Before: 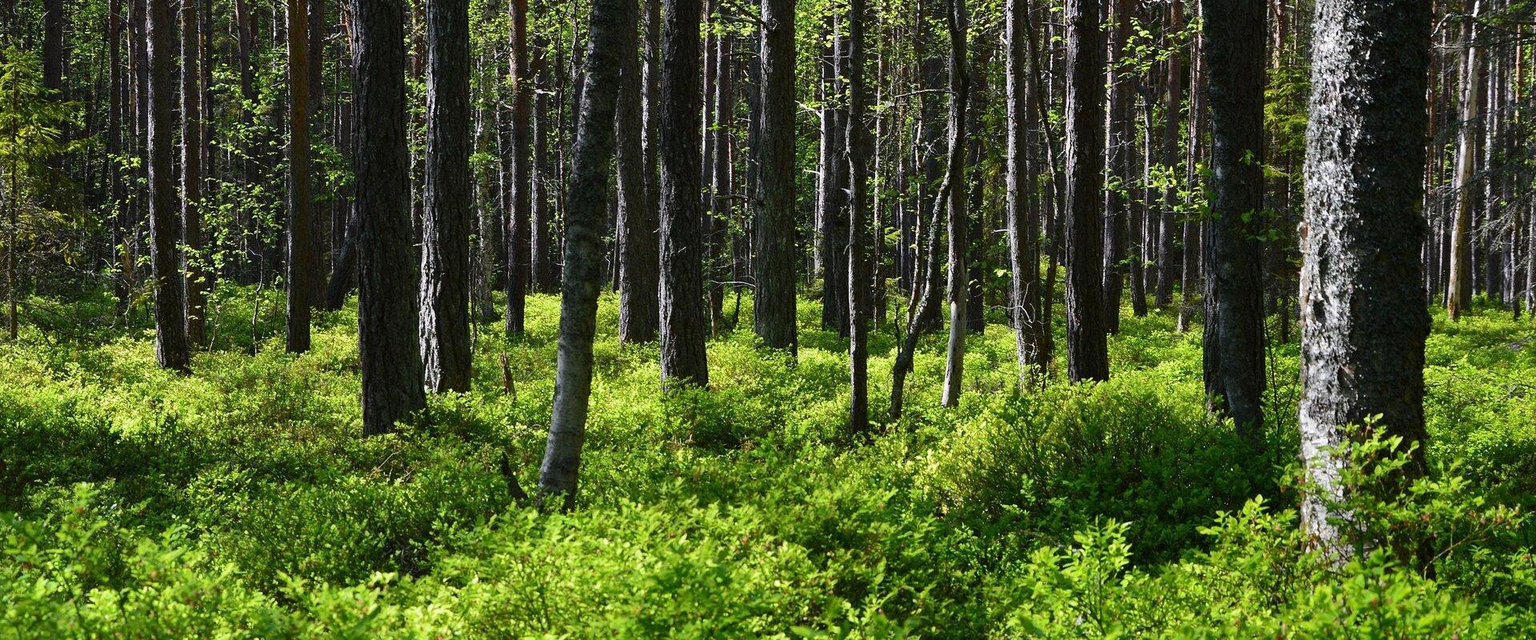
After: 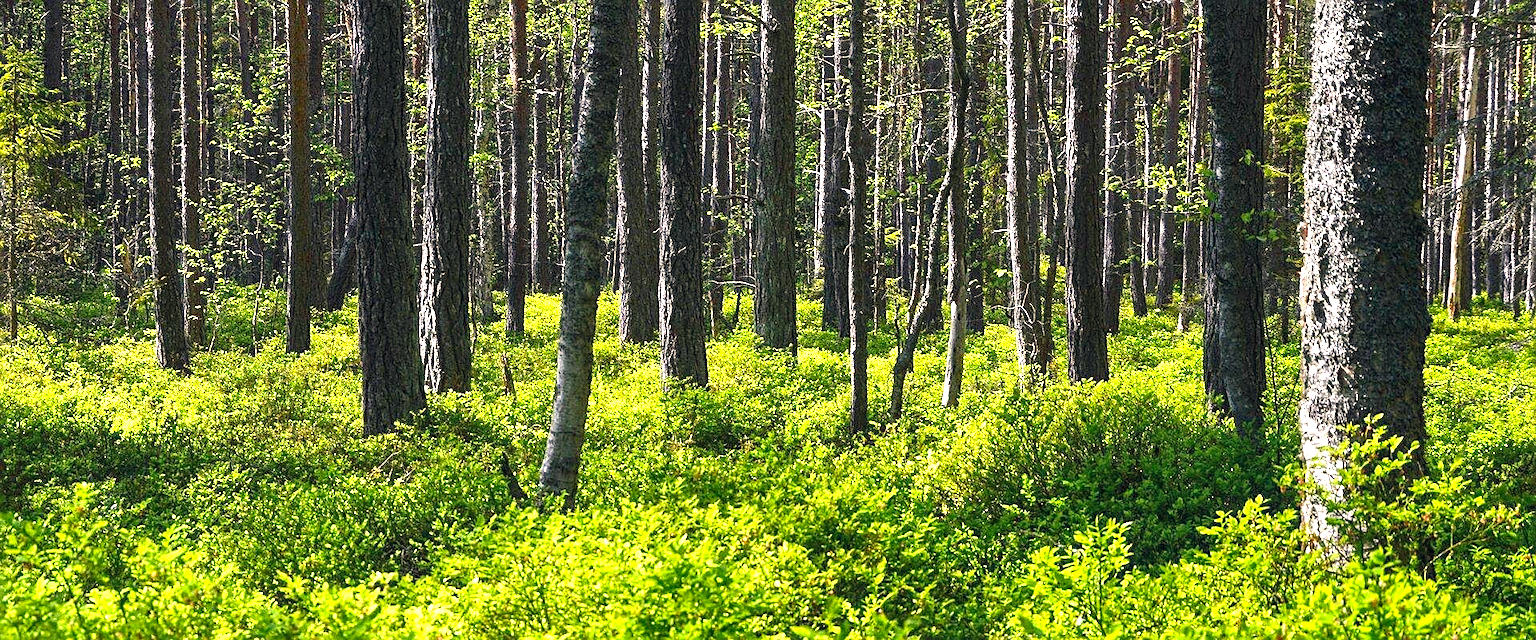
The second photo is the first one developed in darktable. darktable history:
sharpen: on, module defaults
color balance rgb: power › hue 313.88°, highlights gain › chroma 3.021%, highlights gain › hue 60.14°, global offset › chroma 0.057%, global offset › hue 253.15°, perceptual saturation grading › global saturation 10.161%
exposure: exposure 1.155 EV, compensate highlight preservation false
local contrast: on, module defaults
